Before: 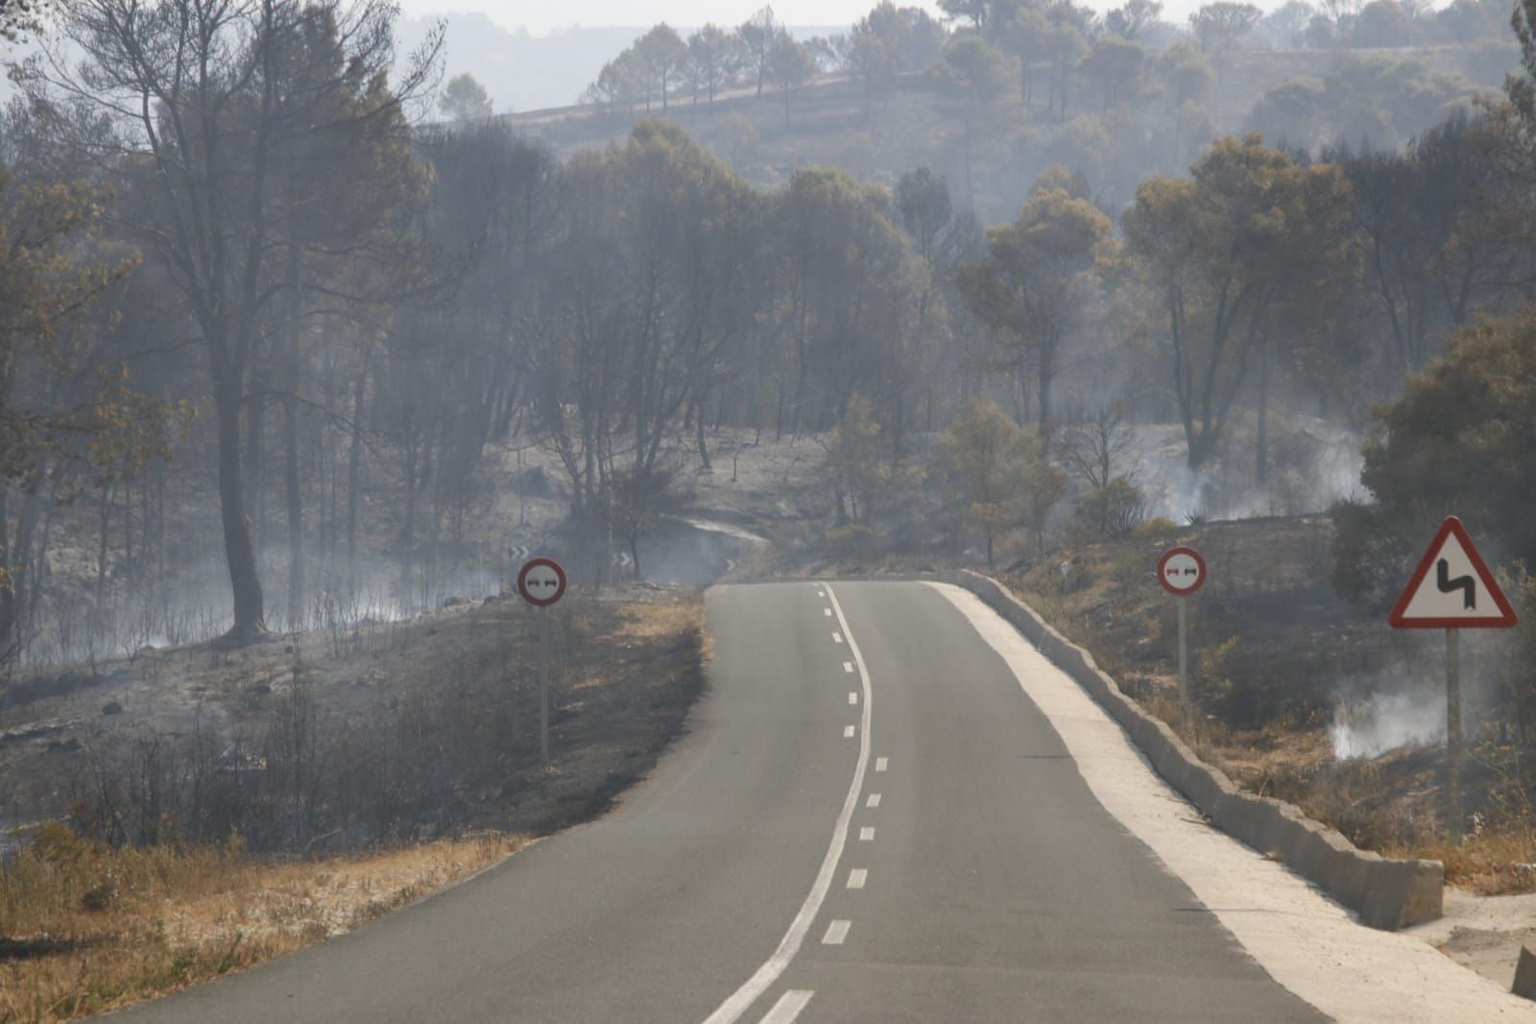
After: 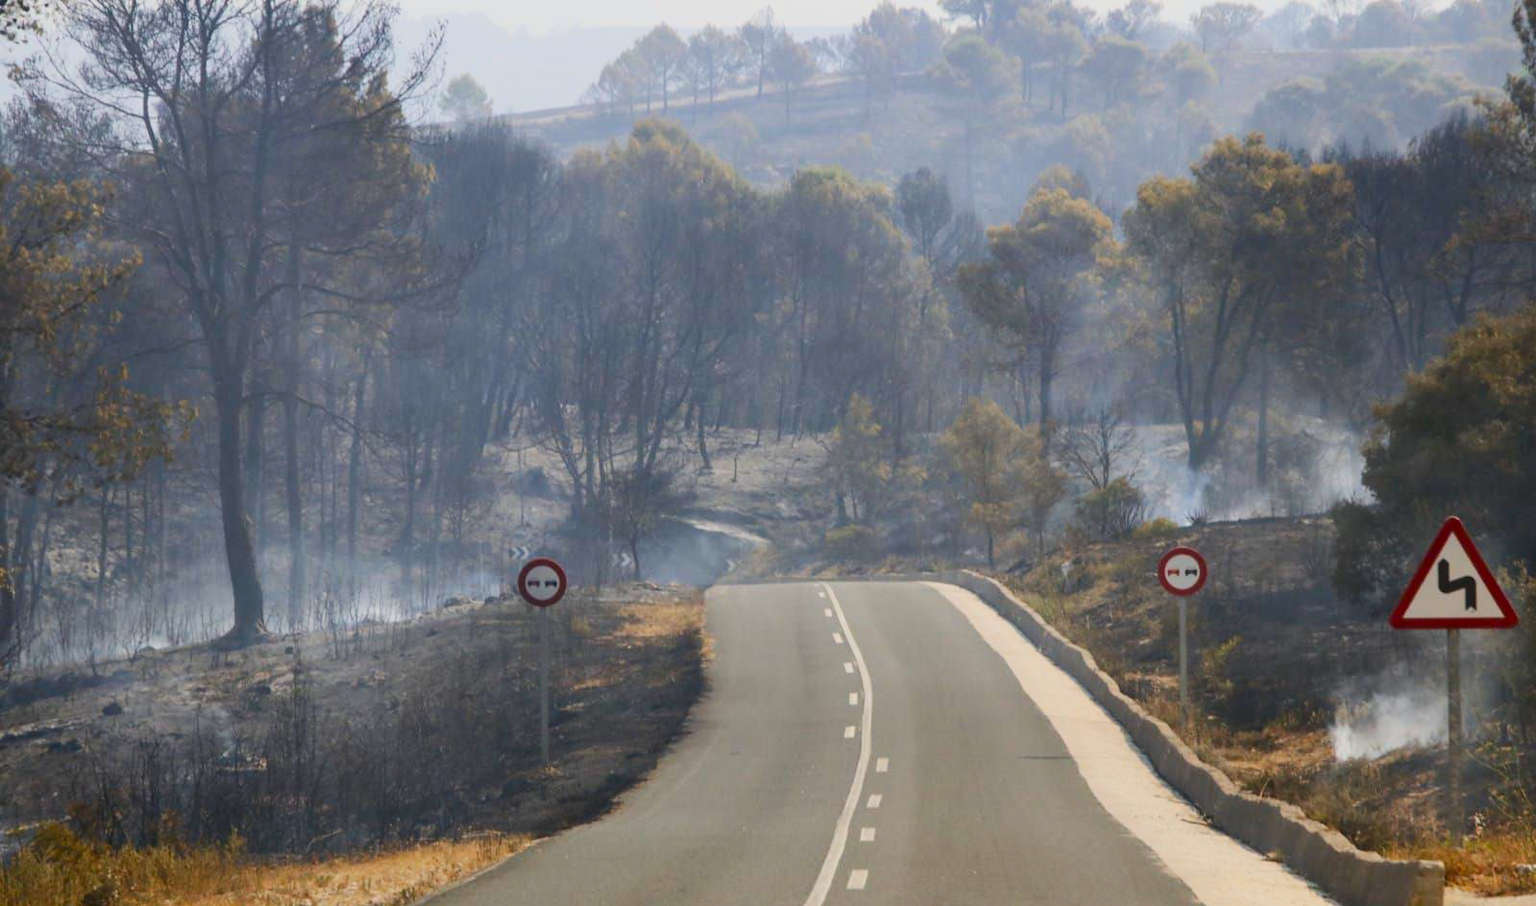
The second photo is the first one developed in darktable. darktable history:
contrast brightness saturation: contrast 0.26, brightness 0.02, saturation 0.87
exposure: compensate highlight preservation false
crop and rotate: top 0%, bottom 11.49%
filmic rgb: black relative exposure -7.65 EV, white relative exposure 4.56 EV, hardness 3.61
